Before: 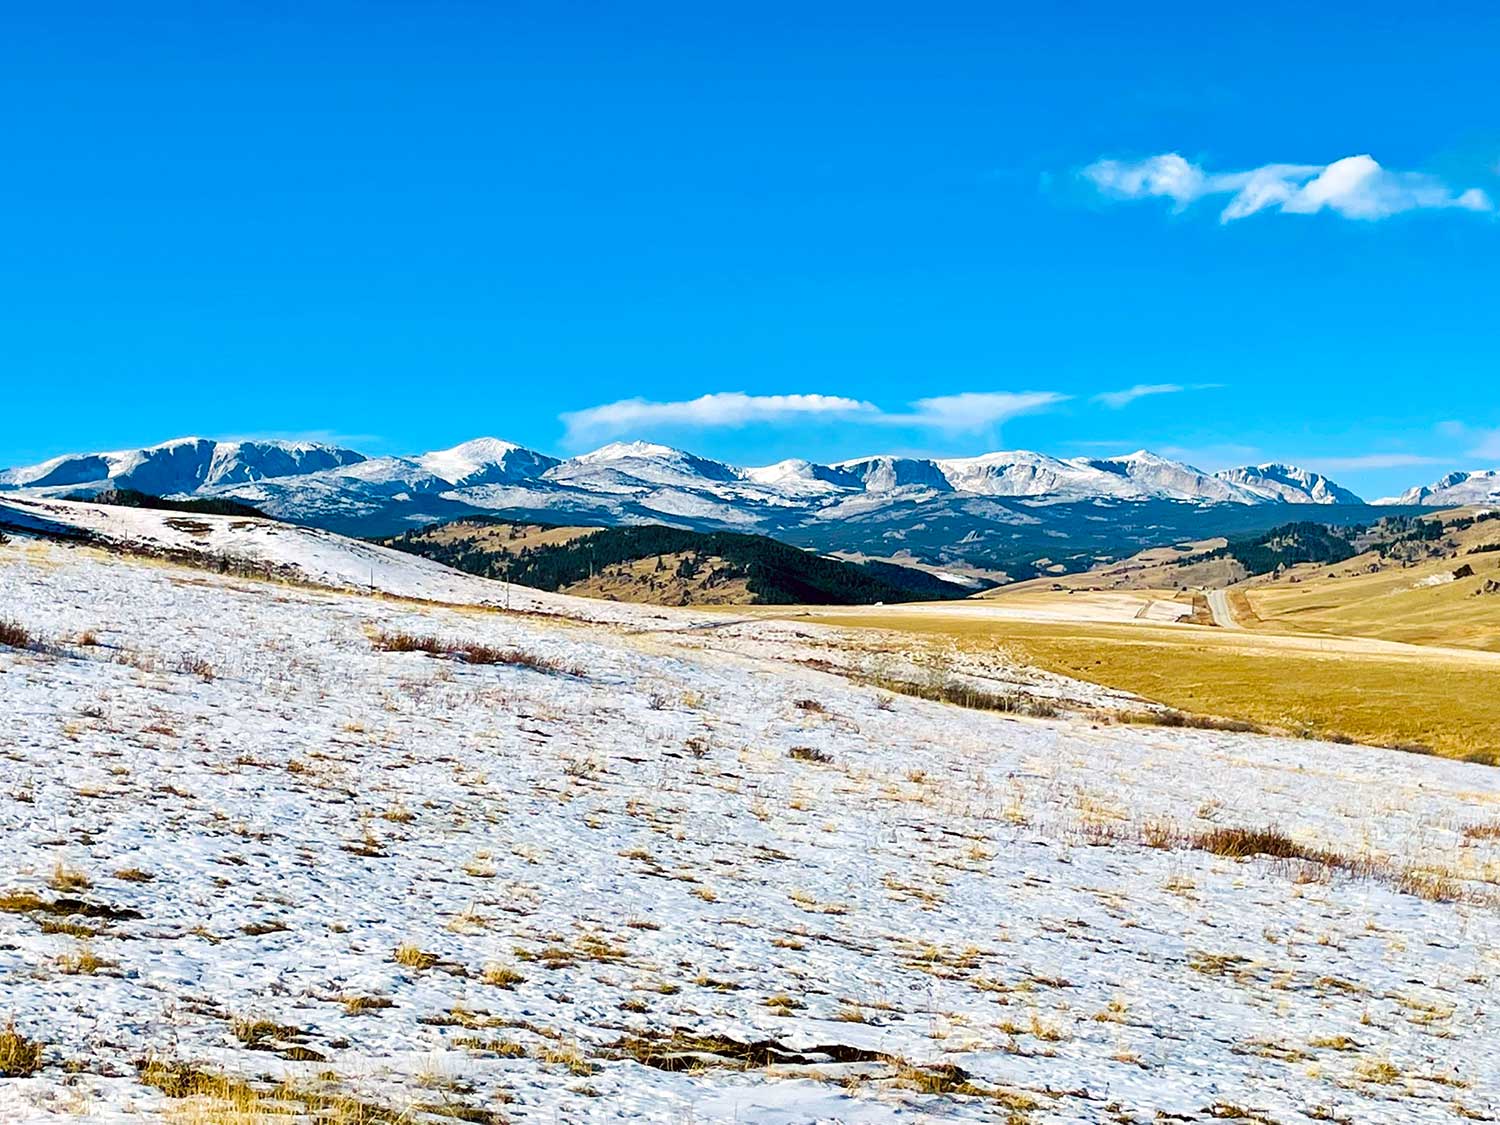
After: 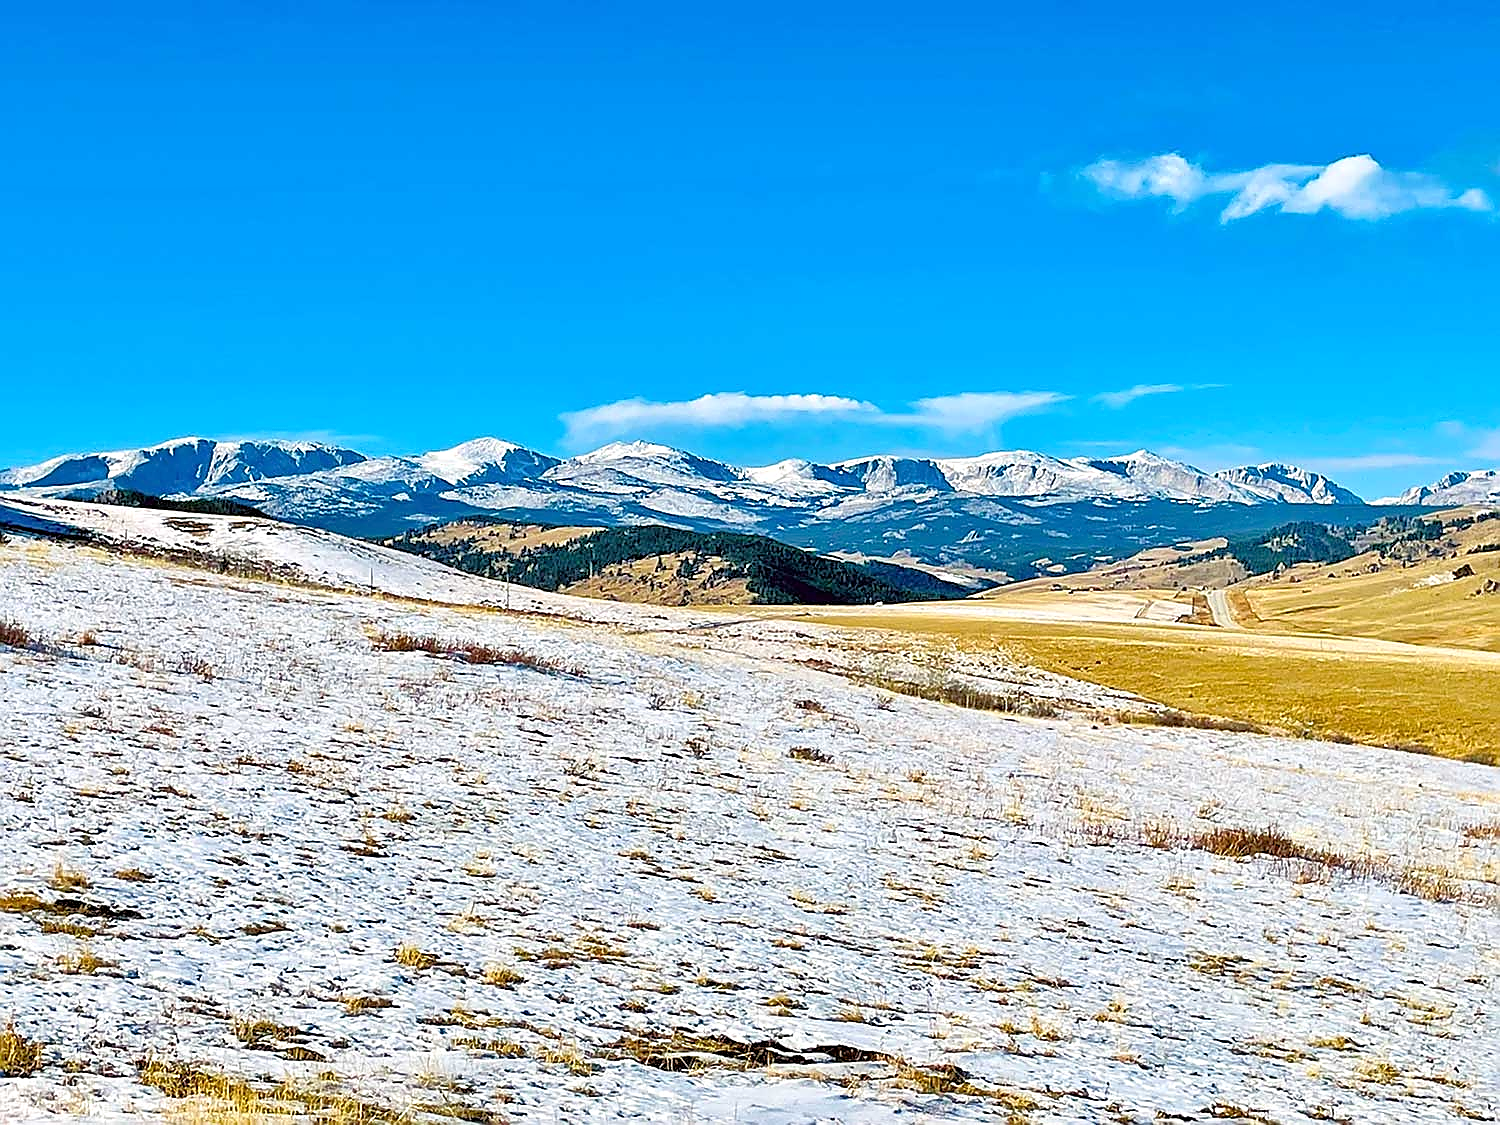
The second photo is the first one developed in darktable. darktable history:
sharpen: radius 1.4, amount 1.25, threshold 0.7
tone equalizer: -7 EV 0.15 EV, -6 EV 0.6 EV, -5 EV 1.15 EV, -4 EV 1.33 EV, -3 EV 1.15 EV, -2 EV 0.6 EV, -1 EV 0.15 EV, mask exposure compensation -0.5 EV
